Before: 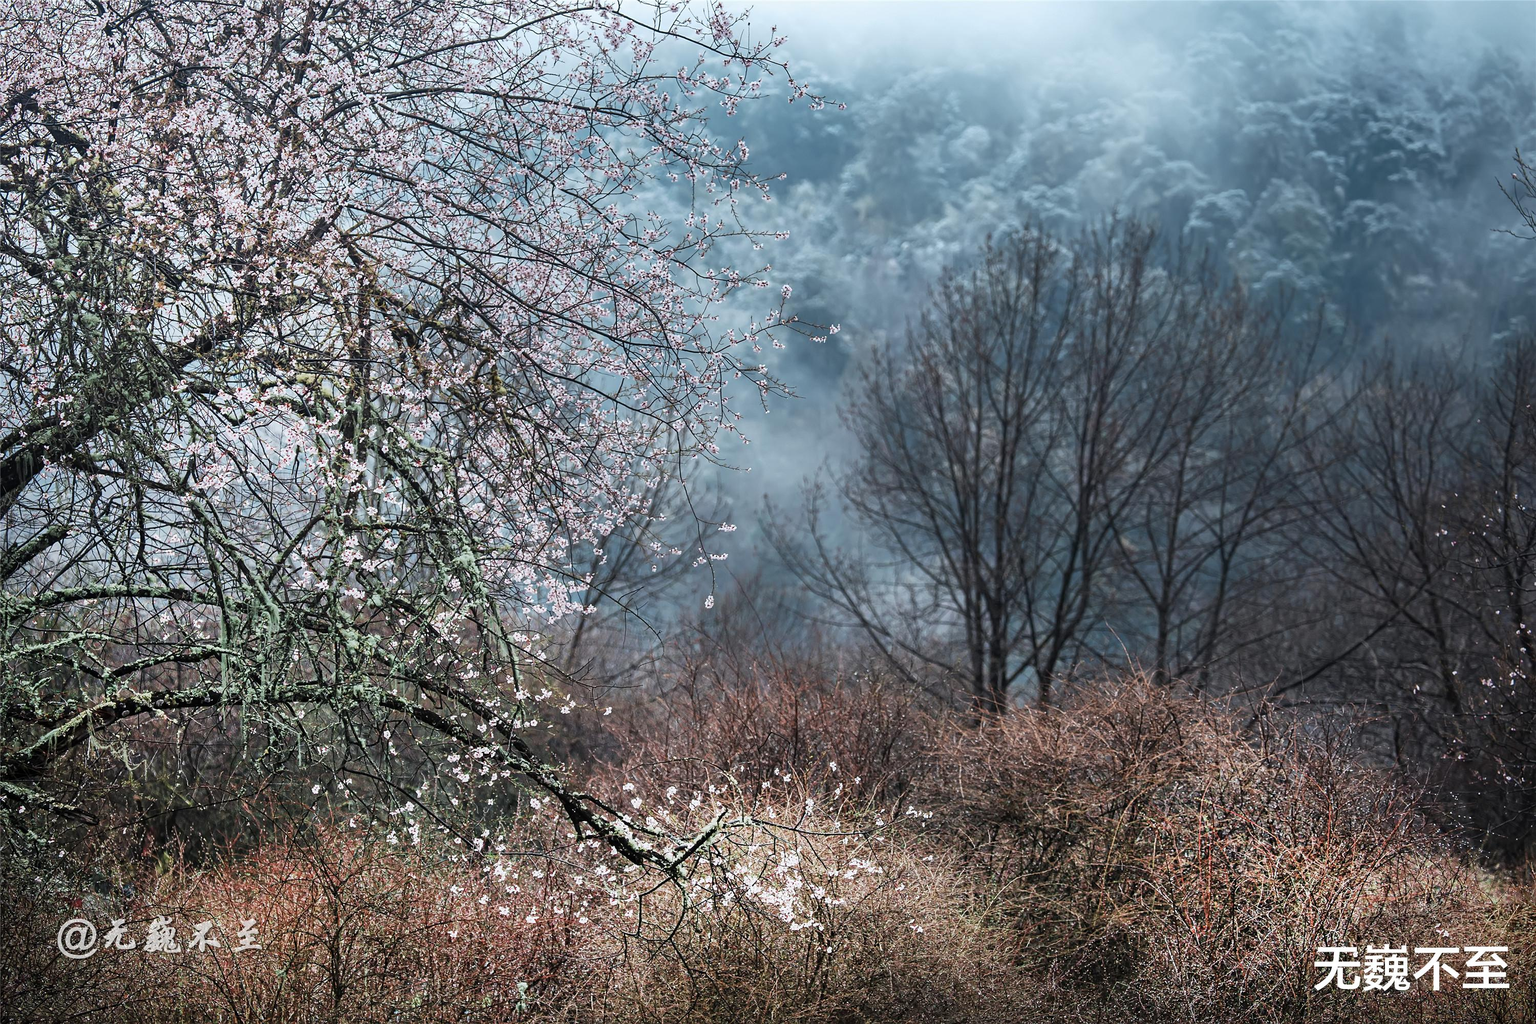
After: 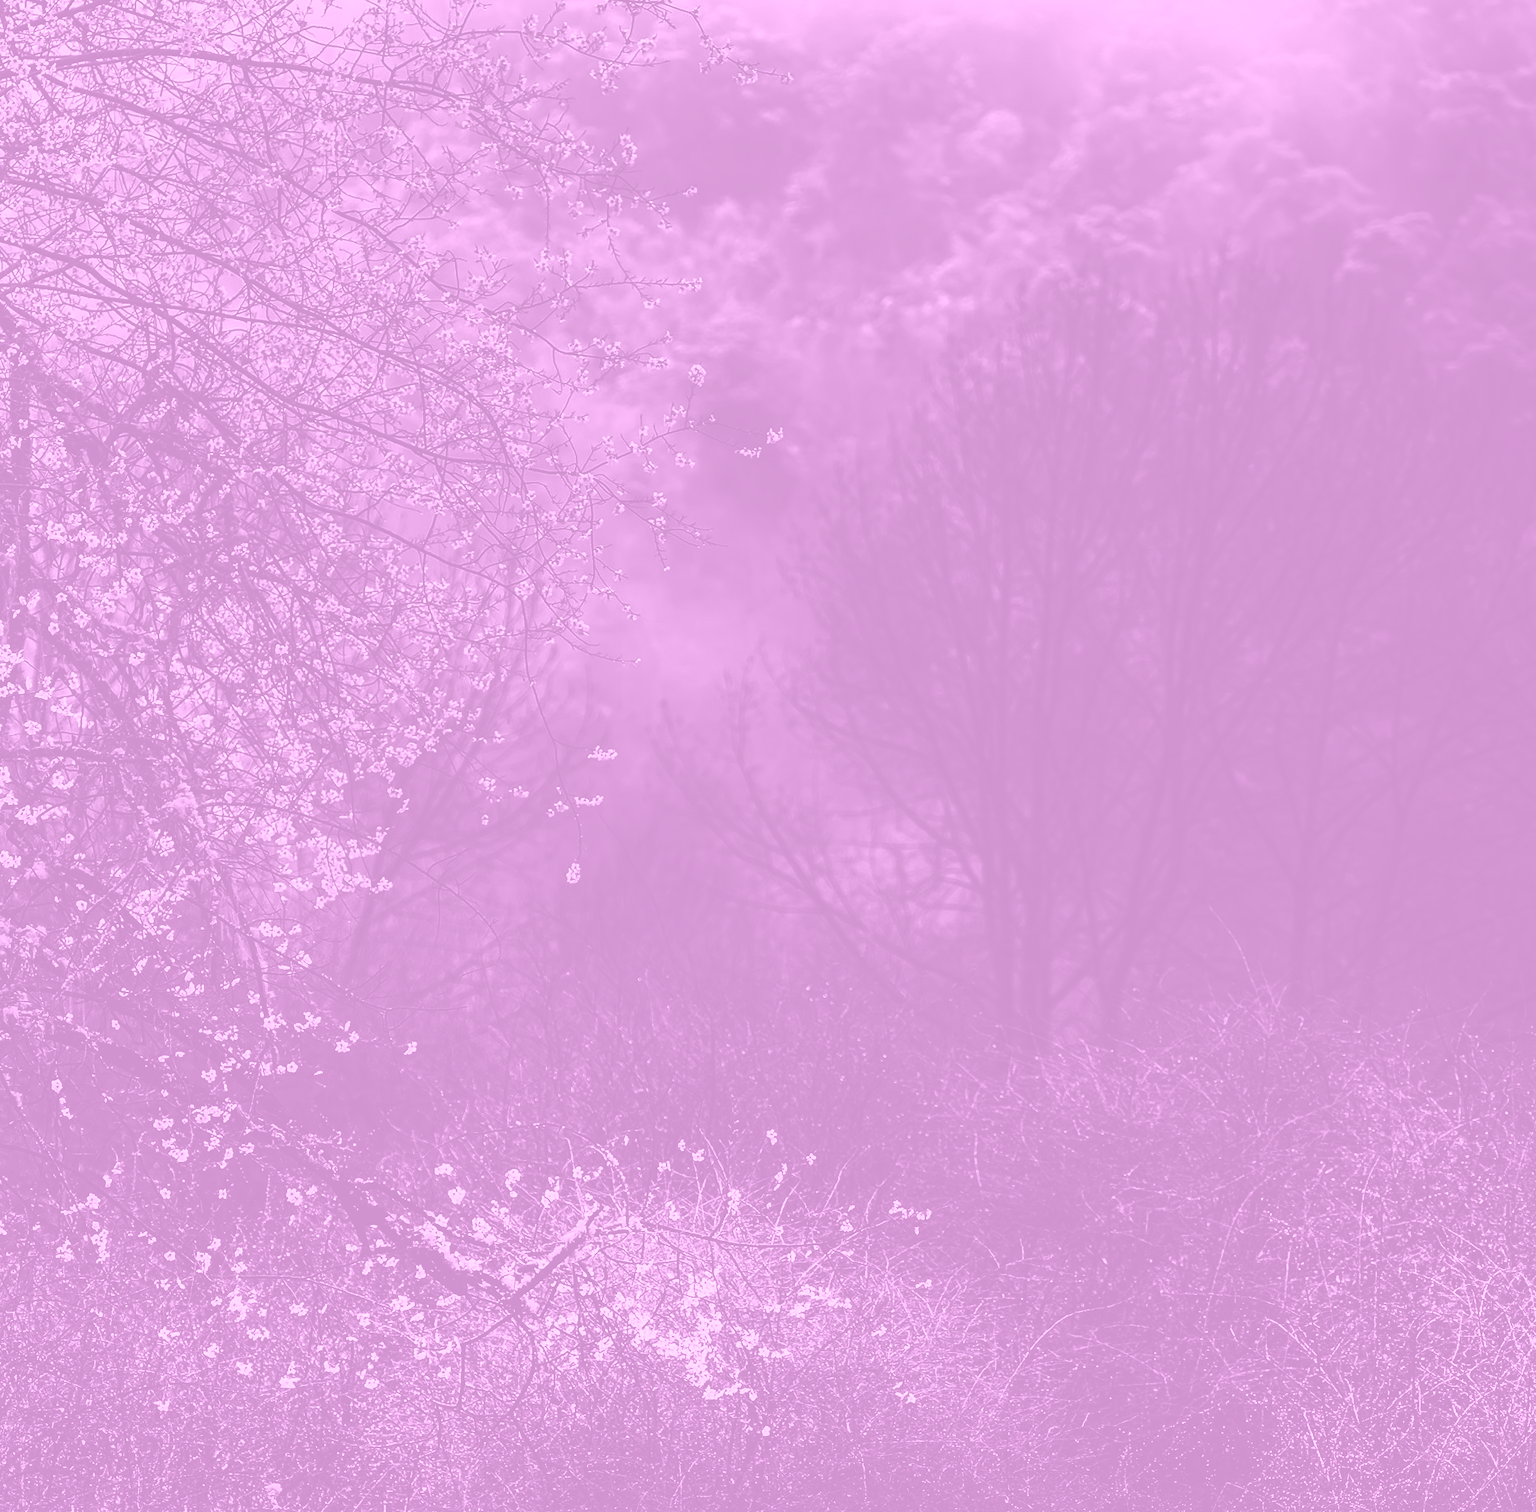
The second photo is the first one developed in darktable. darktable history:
contrast brightness saturation: brightness -1, saturation 1
rgb curve: curves: ch0 [(0, 0) (0.072, 0.166) (0.217, 0.293) (0.414, 0.42) (1, 1)], compensate middle gray true, preserve colors basic power
crop and rotate: left 22.918%, top 5.629%, right 14.711%, bottom 2.247%
colorize: hue 331.2°, saturation 75%, source mix 30.28%, lightness 70.52%, version 1
